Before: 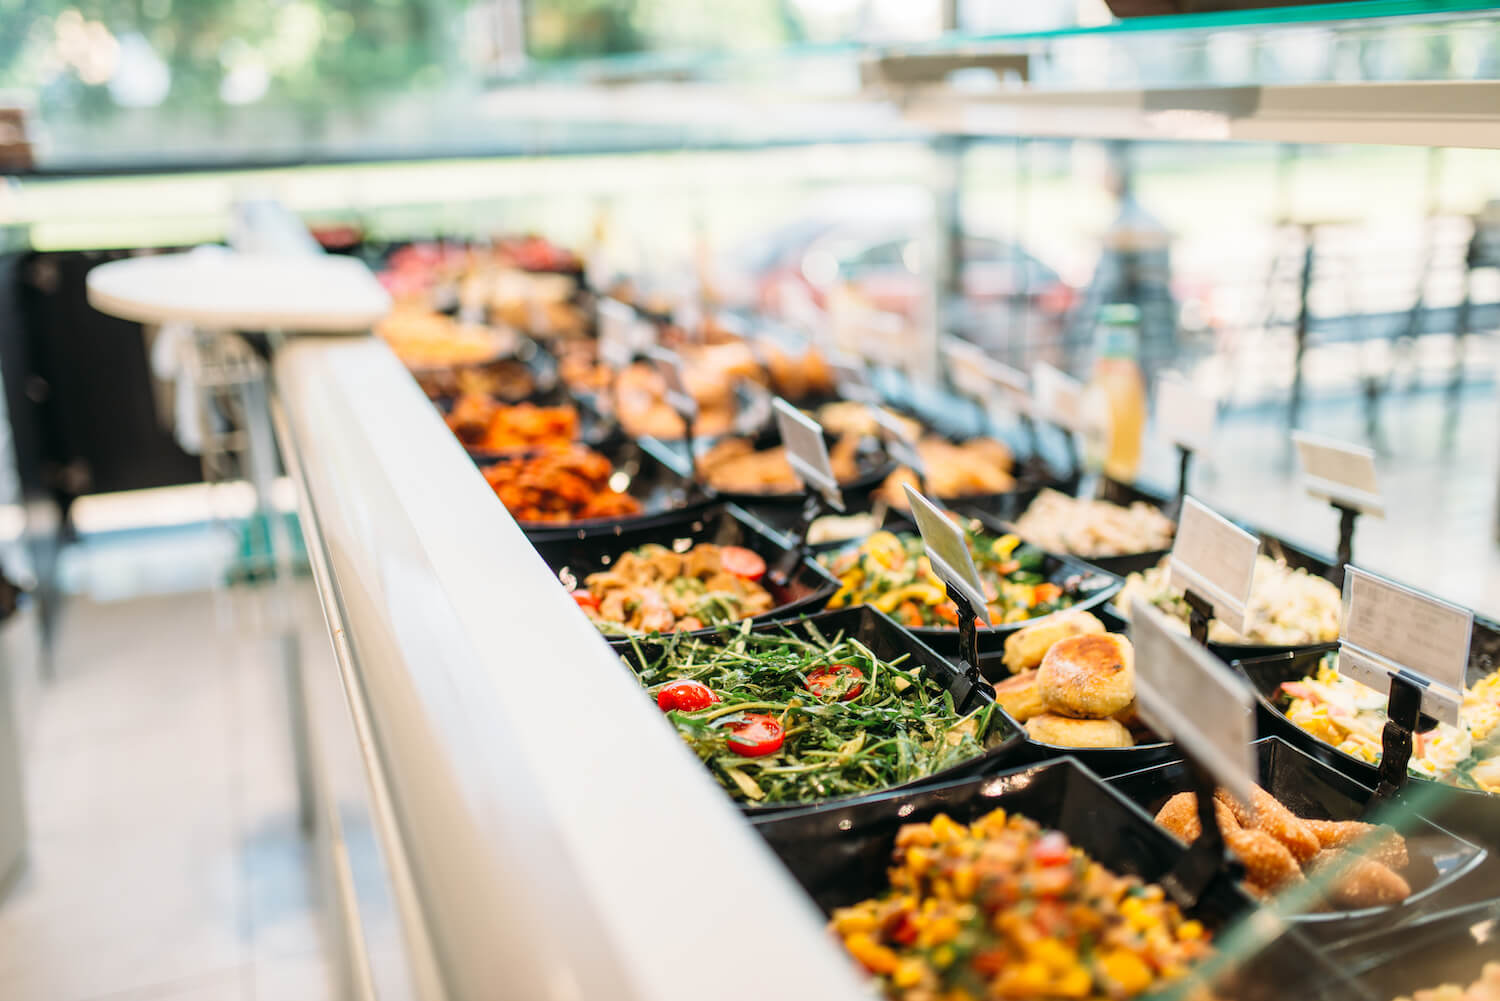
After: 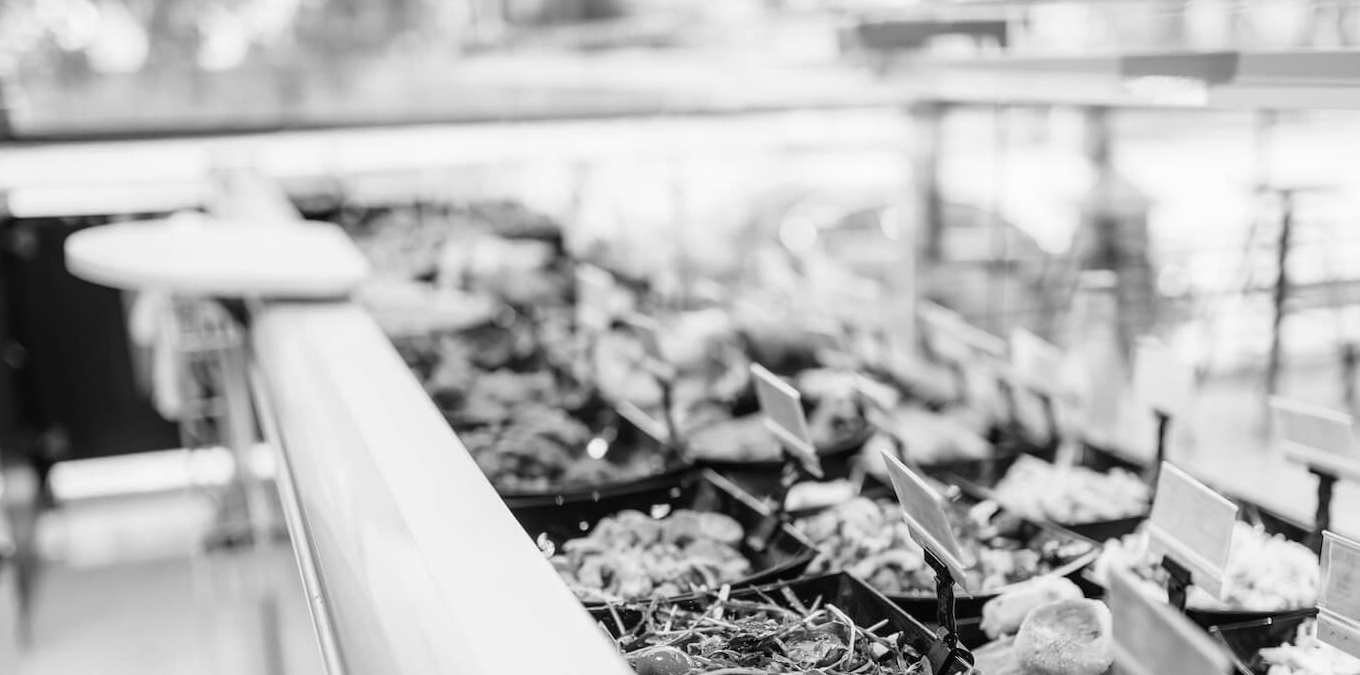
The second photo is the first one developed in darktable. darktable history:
crop: left 1.509%, top 3.452%, right 7.696%, bottom 28.452%
monochrome: on, module defaults
